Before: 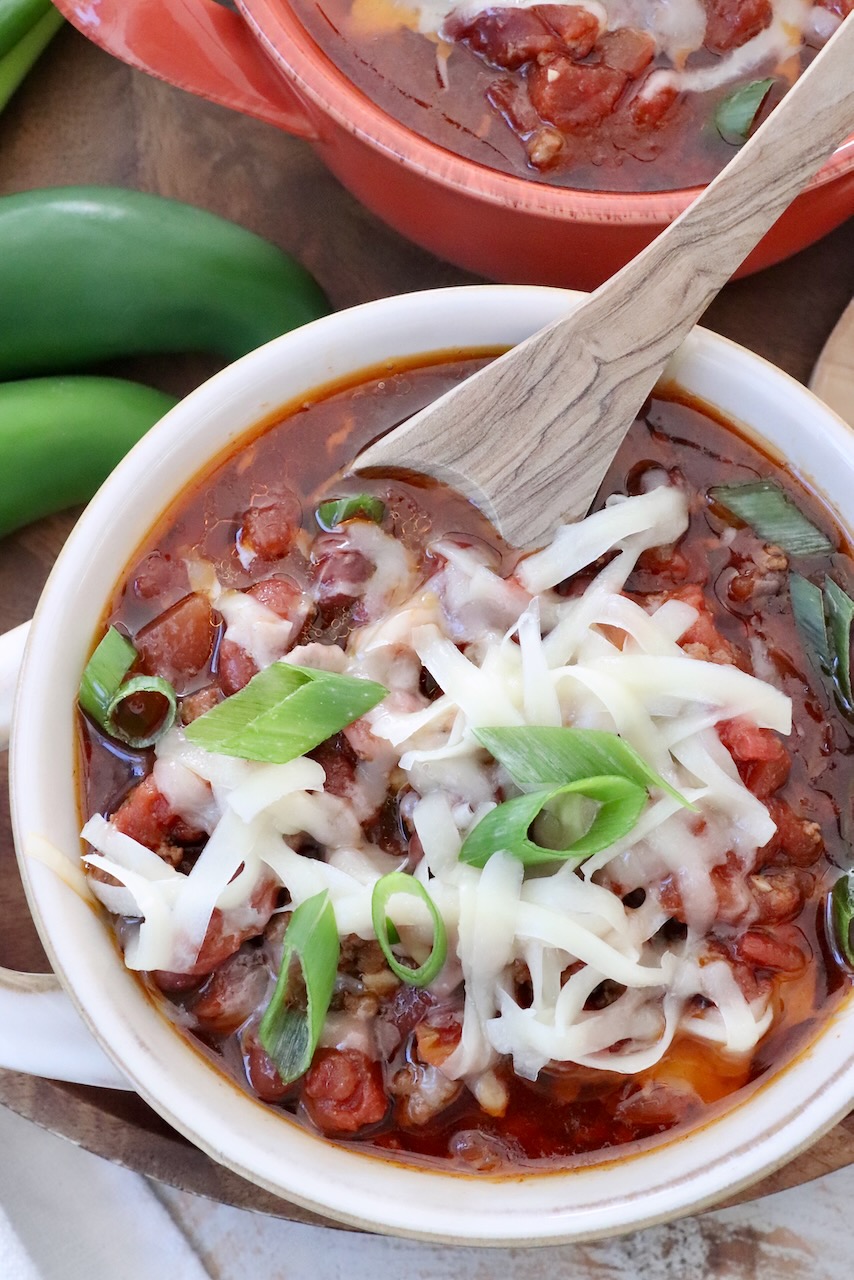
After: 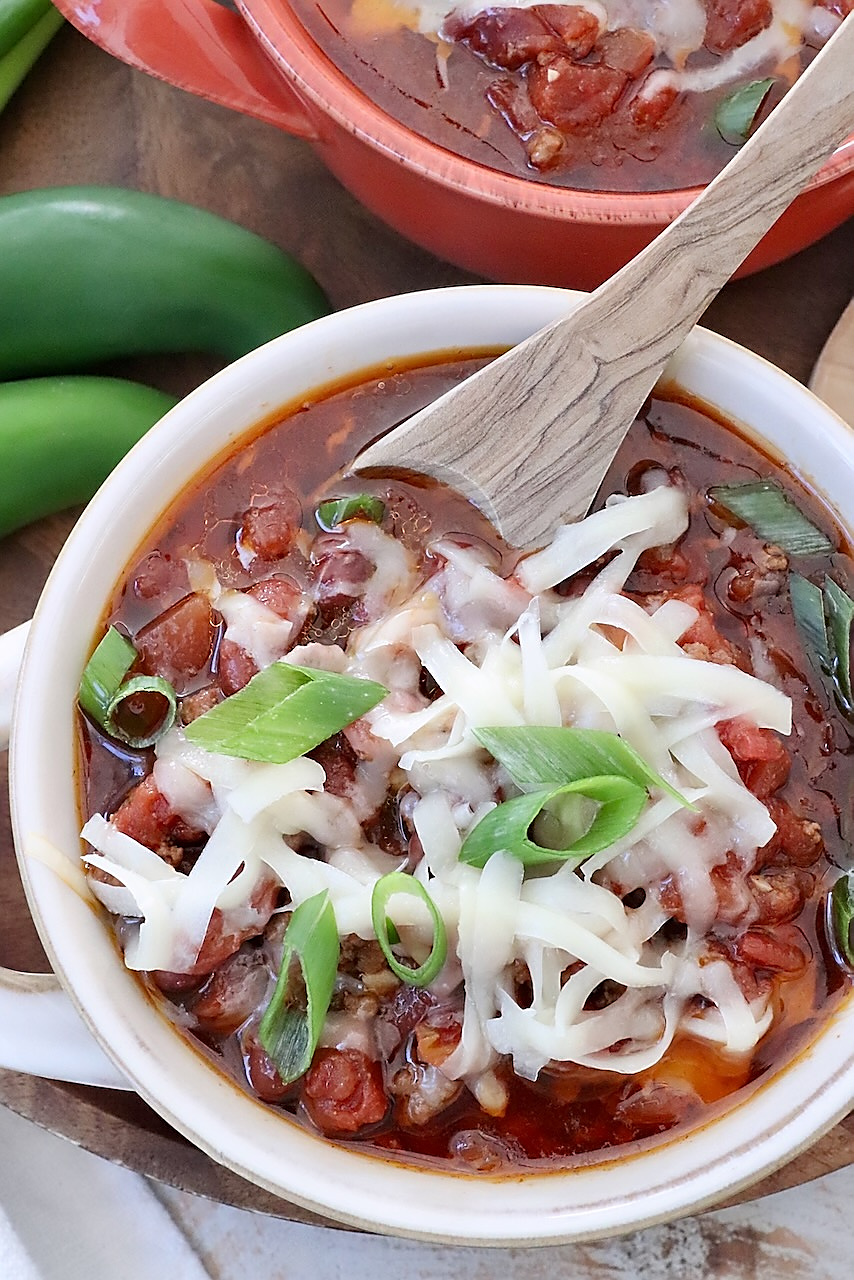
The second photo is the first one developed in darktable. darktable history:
sharpen: radius 1.377, amount 1.255, threshold 0.713
